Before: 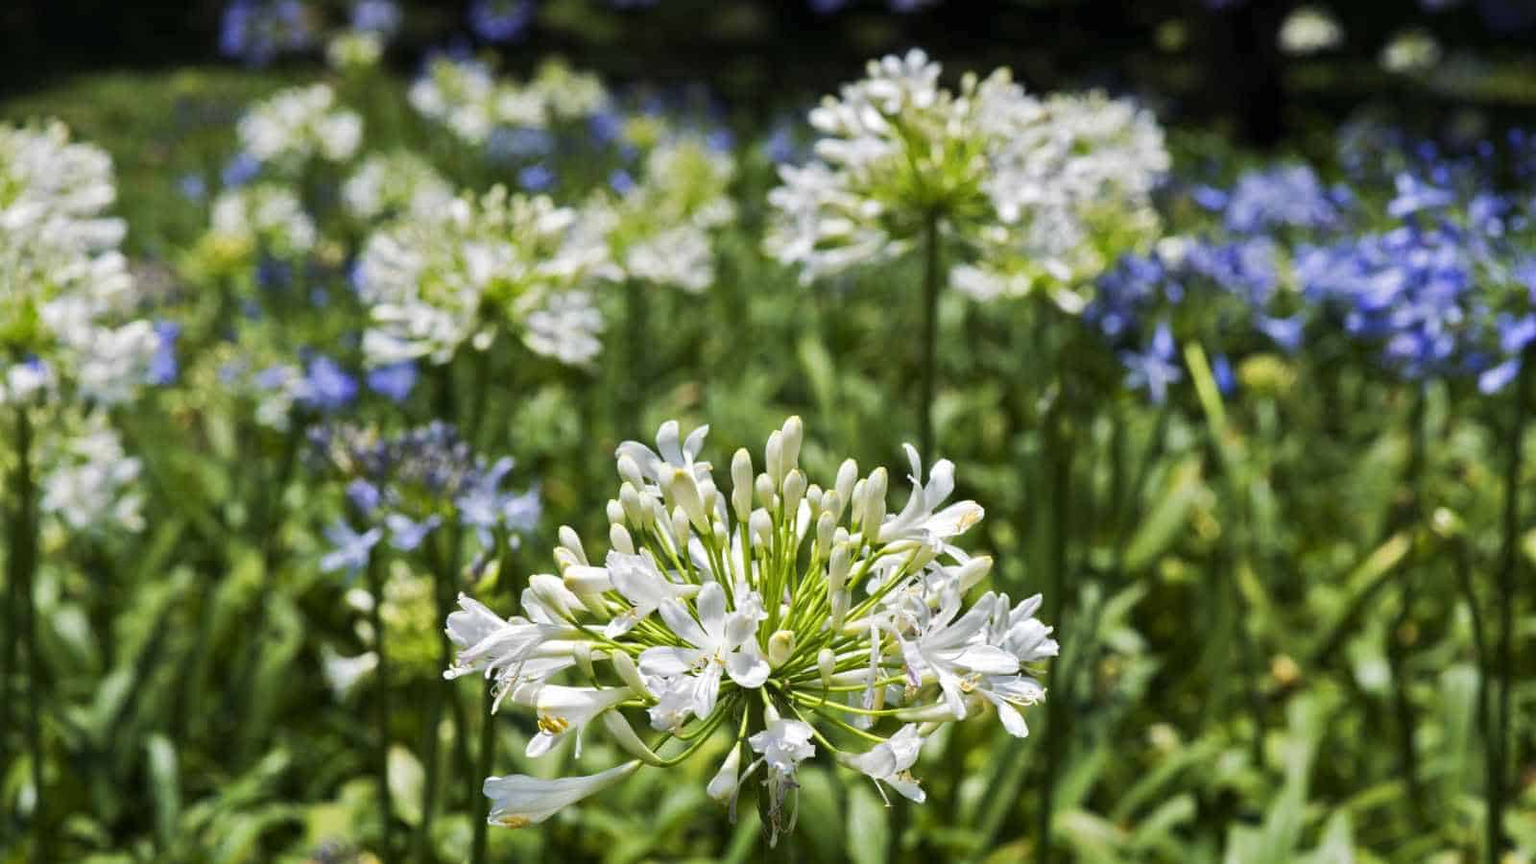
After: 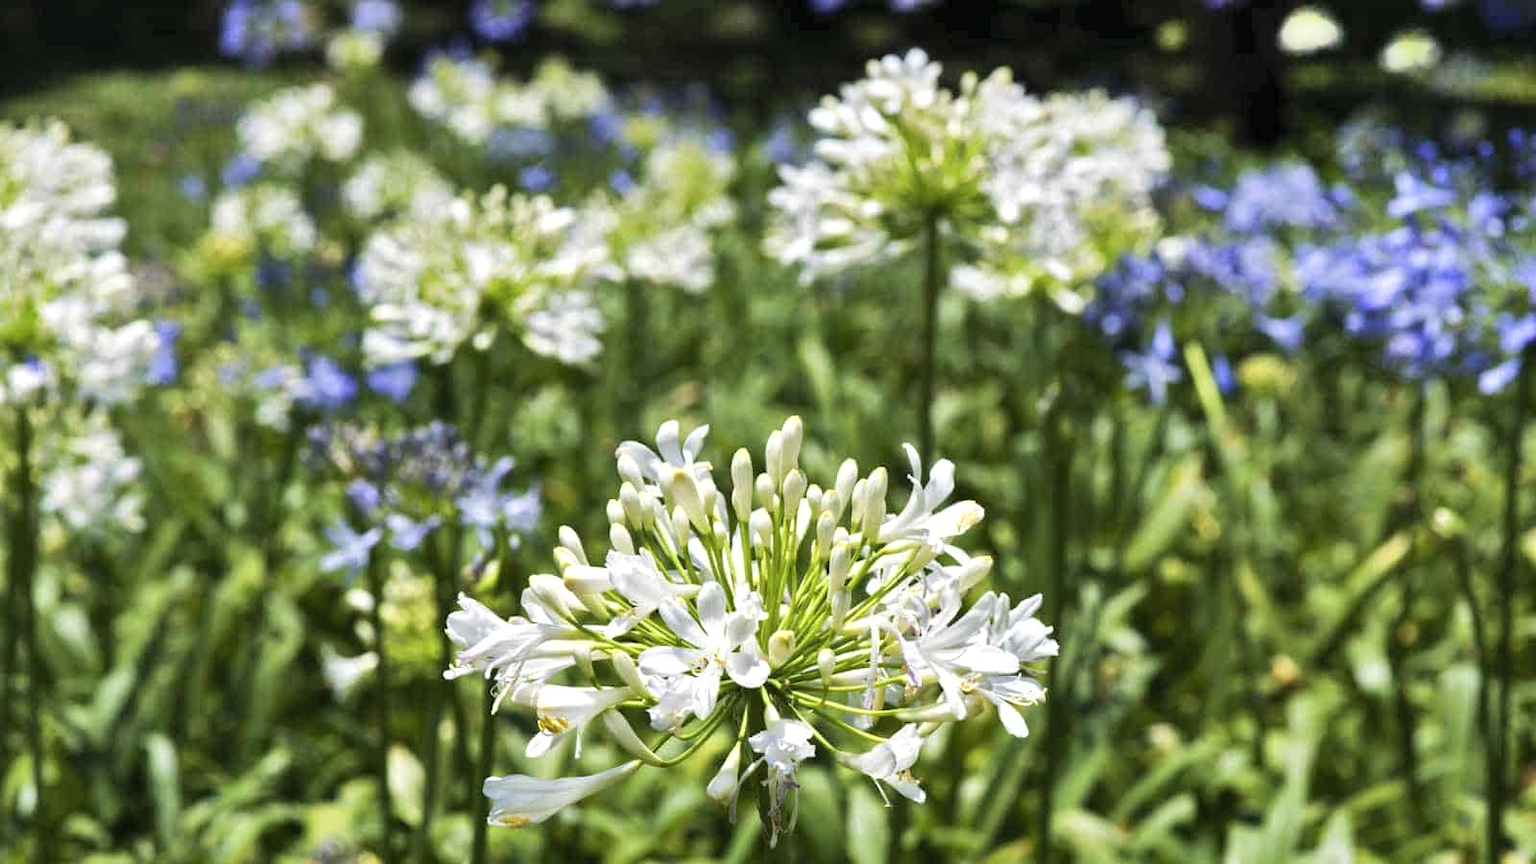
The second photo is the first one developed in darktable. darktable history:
fill light: on, module defaults
shadows and highlights: radius 110.86, shadows 51.09, white point adjustment 9.16, highlights -4.17, highlights color adjustment 32.2%, soften with gaussian
